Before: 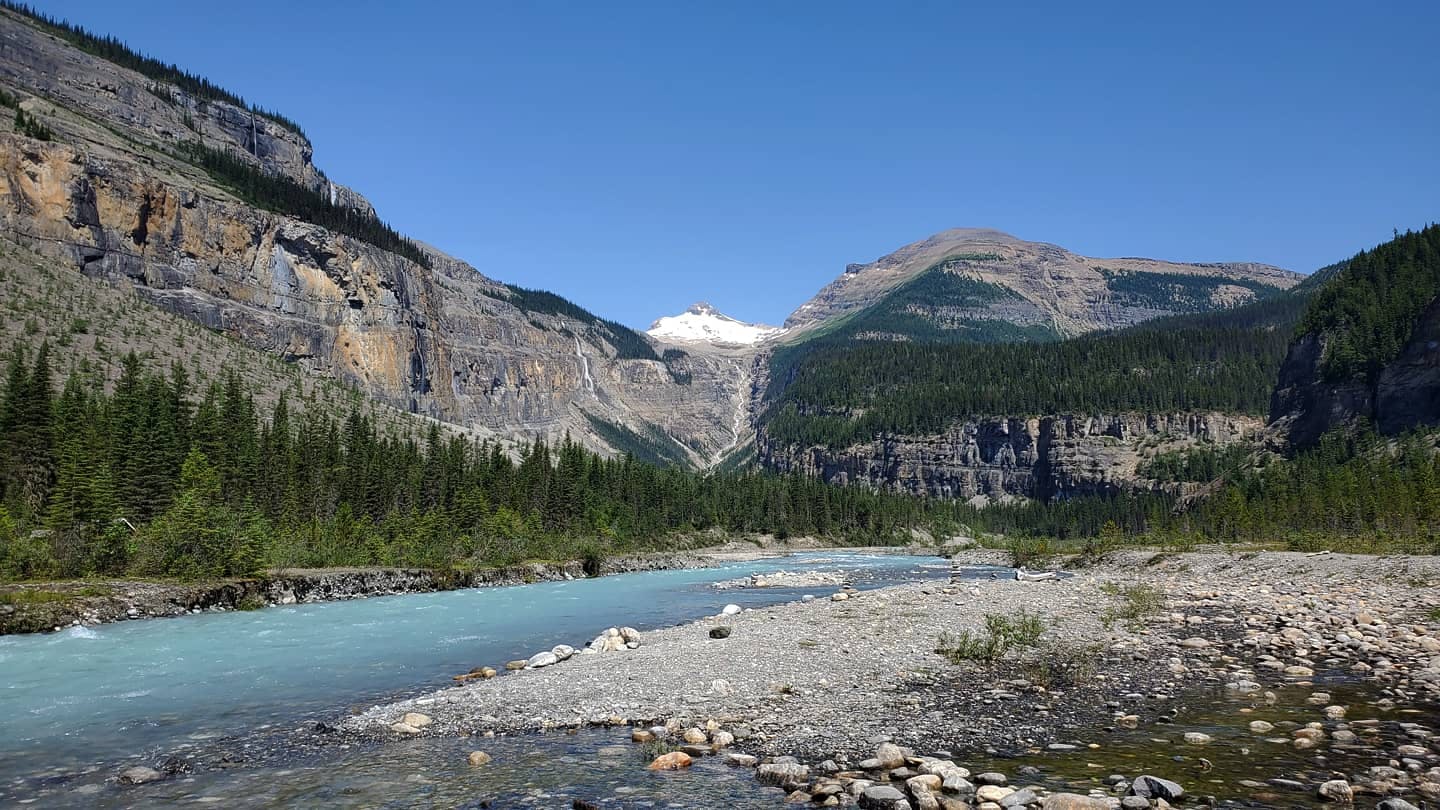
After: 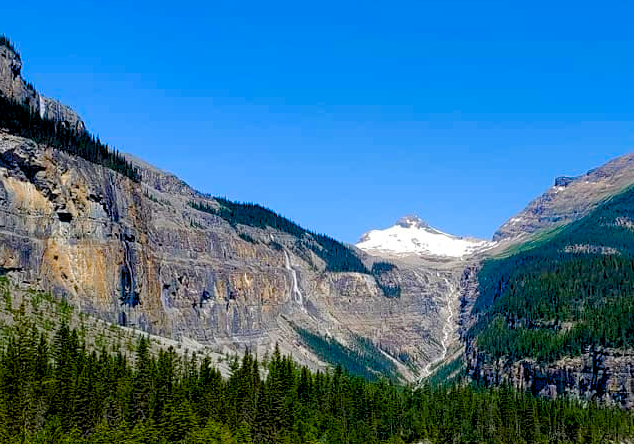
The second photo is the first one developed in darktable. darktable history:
color balance rgb: perceptual saturation grading › global saturation 24.74%, perceptual saturation grading › highlights -51.22%, perceptual saturation grading › mid-tones 19.16%, perceptual saturation grading › shadows 60.98%, global vibrance 50%
exposure: black level correction 0.012, compensate highlight preservation false
crop: left 20.248%, top 10.86%, right 35.675%, bottom 34.321%
